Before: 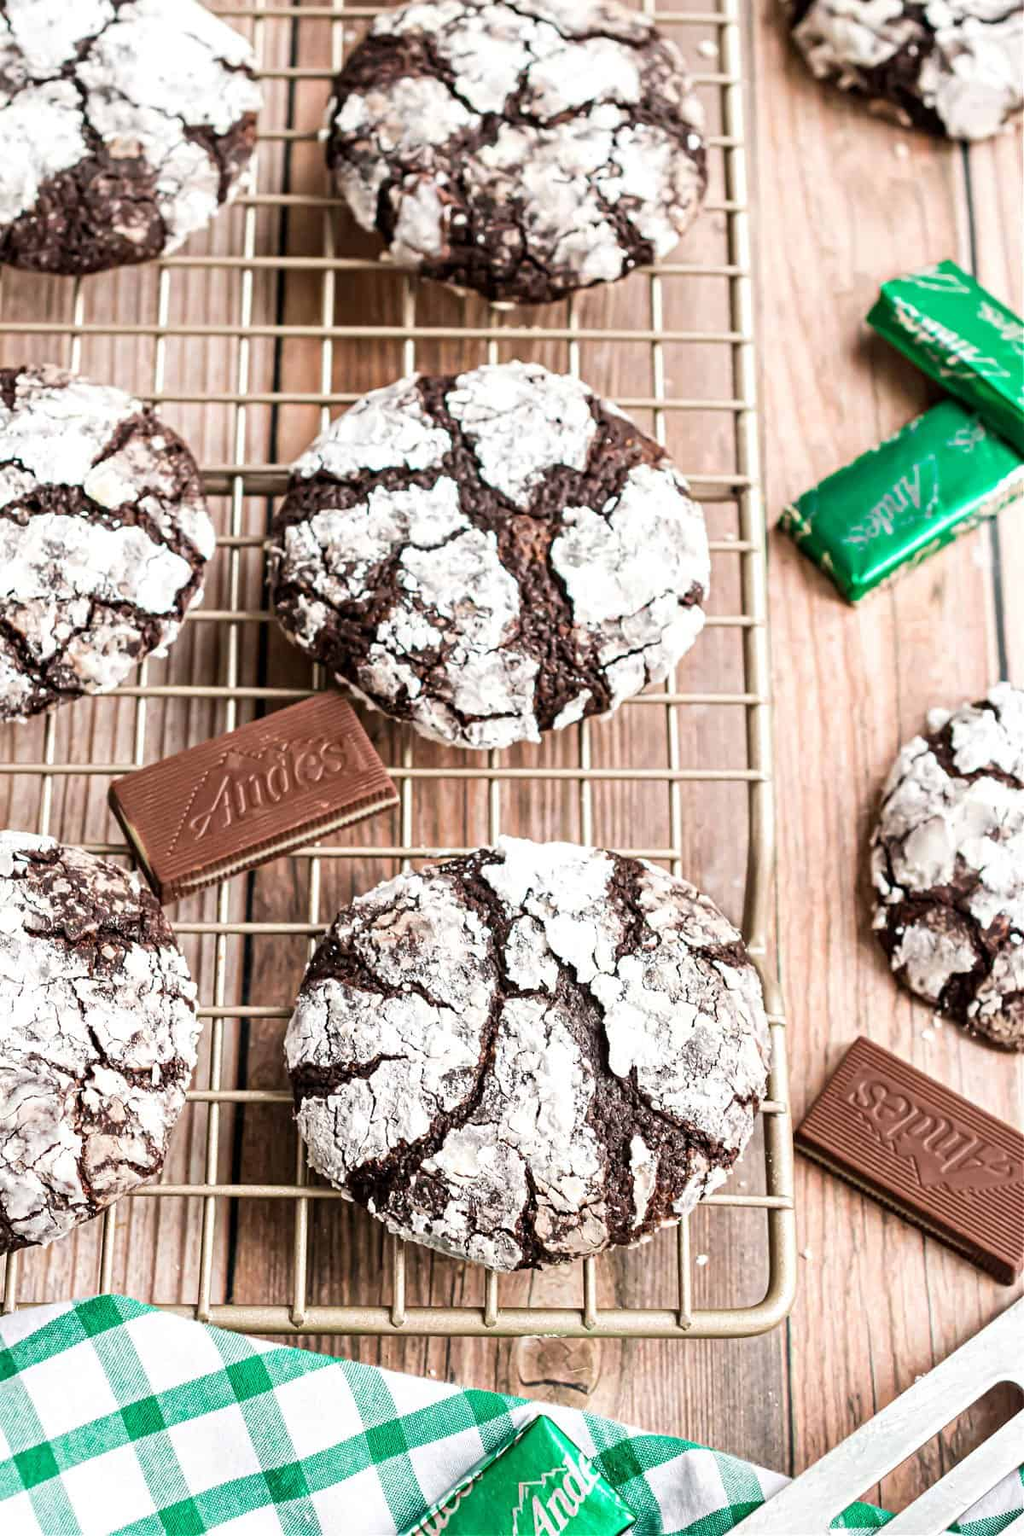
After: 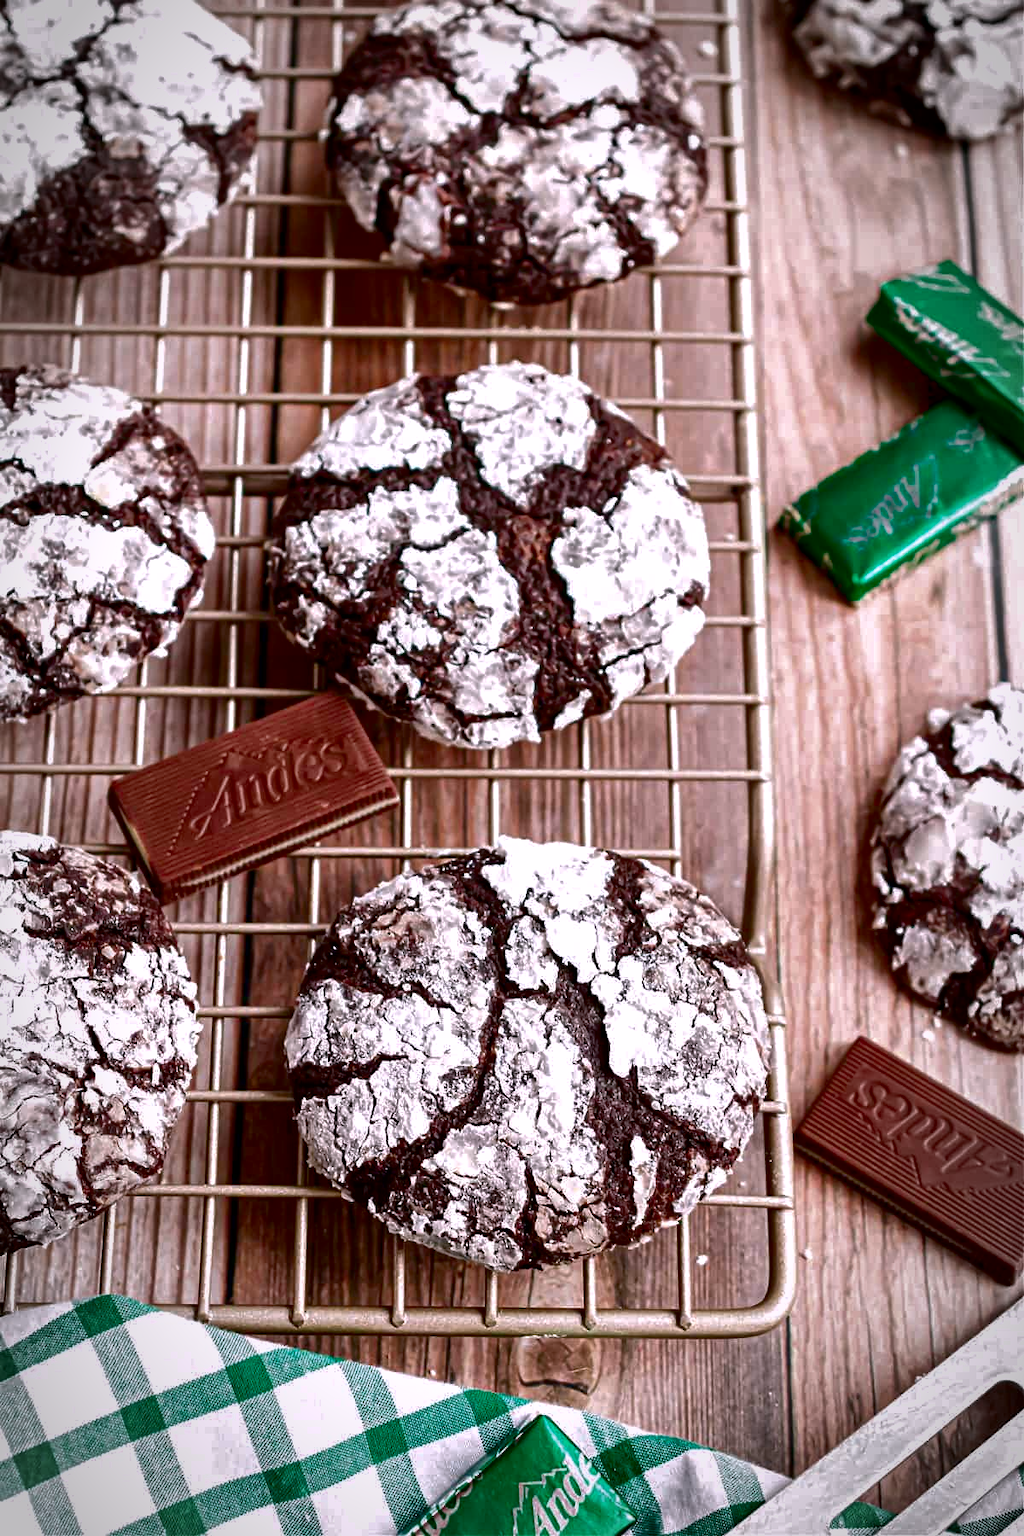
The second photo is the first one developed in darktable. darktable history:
vignetting: automatic ratio true
shadows and highlights: on, module defaults
white balance: red 1.05, blue 1.072
contrast brightness saturation: brightness -0.52
